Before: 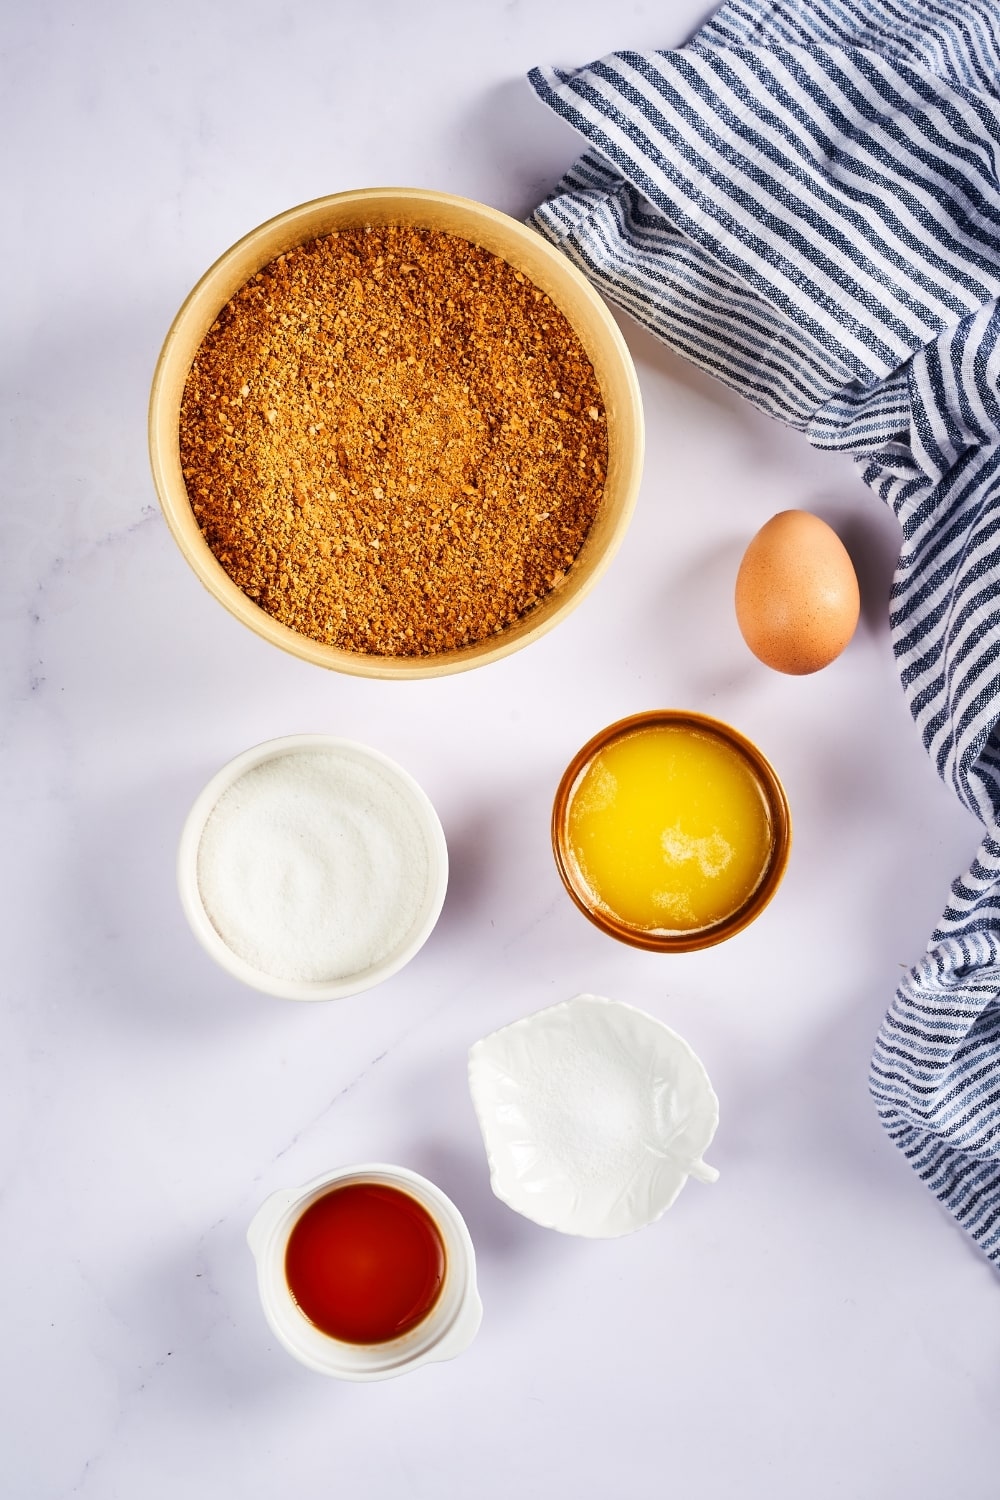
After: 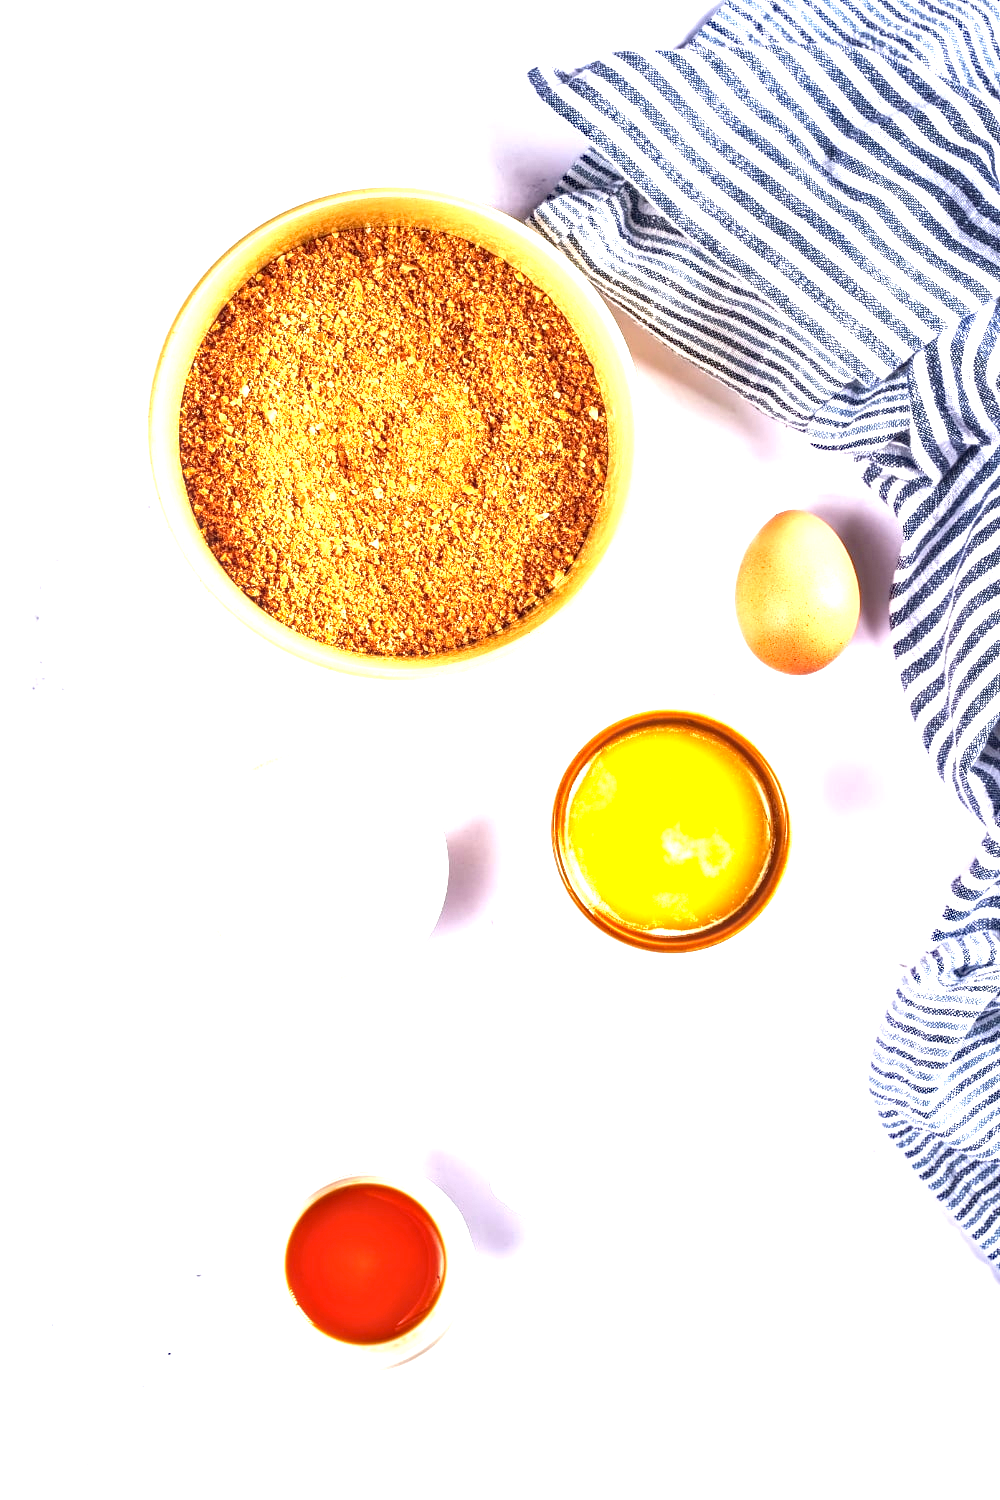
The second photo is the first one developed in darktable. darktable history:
haze removal: compatibility mode true, adaptive false
local contrast: on, module defaults
exposure: black level correction 0, exposure 1.438 EV, compensate exposure bias true, compensate highlight preservation false
